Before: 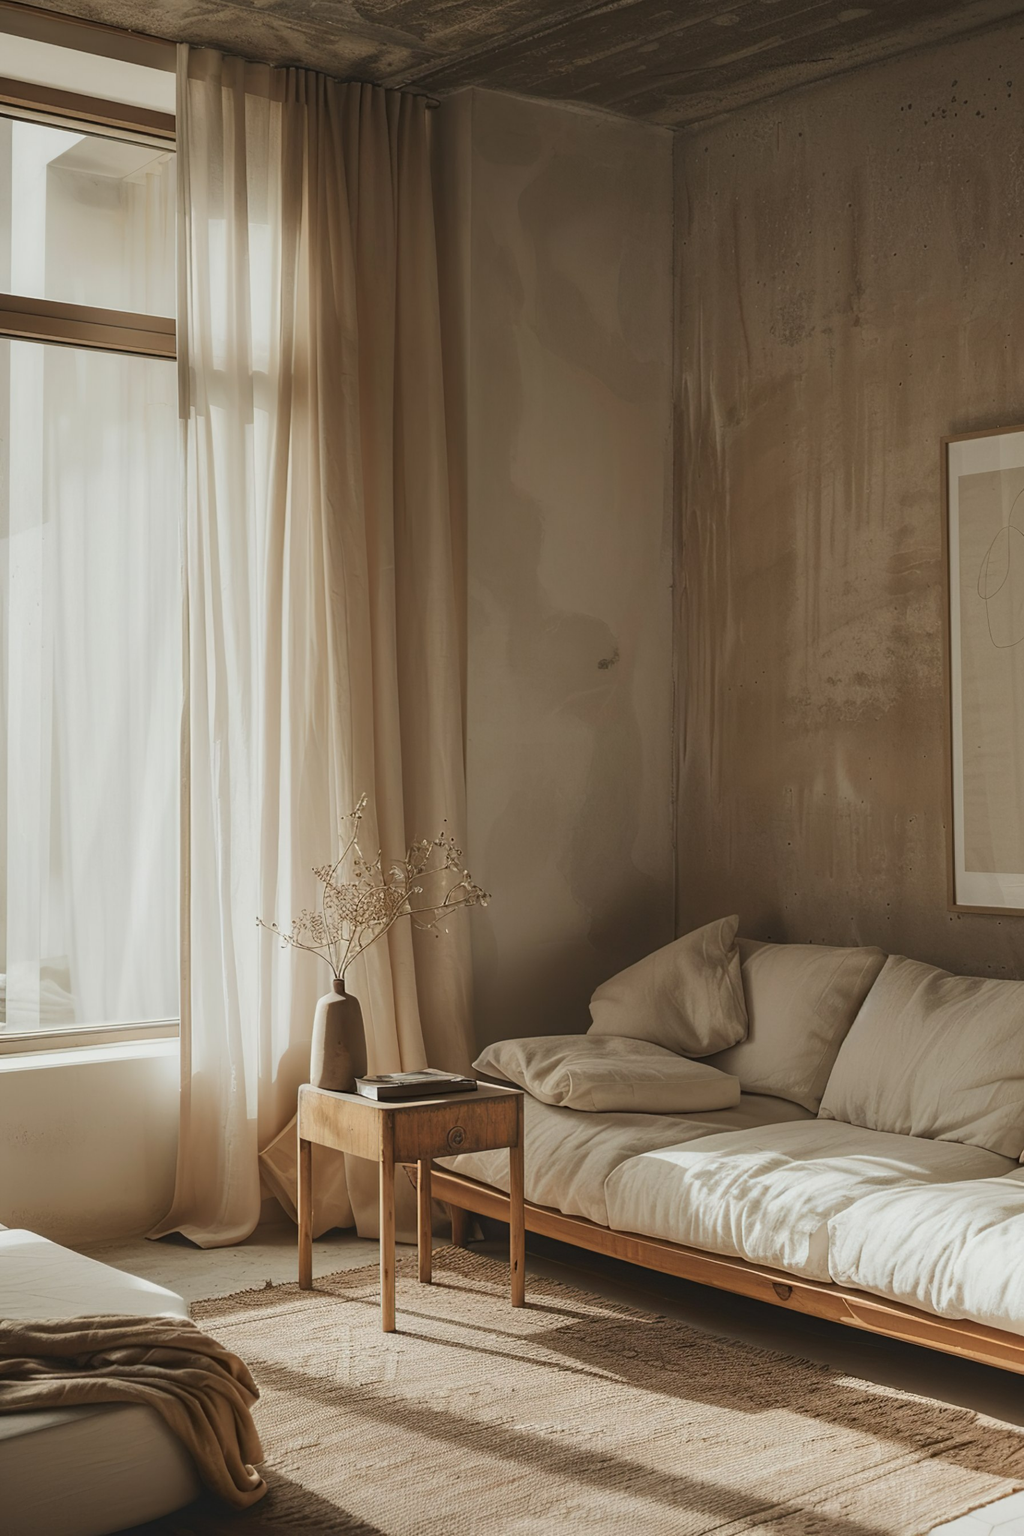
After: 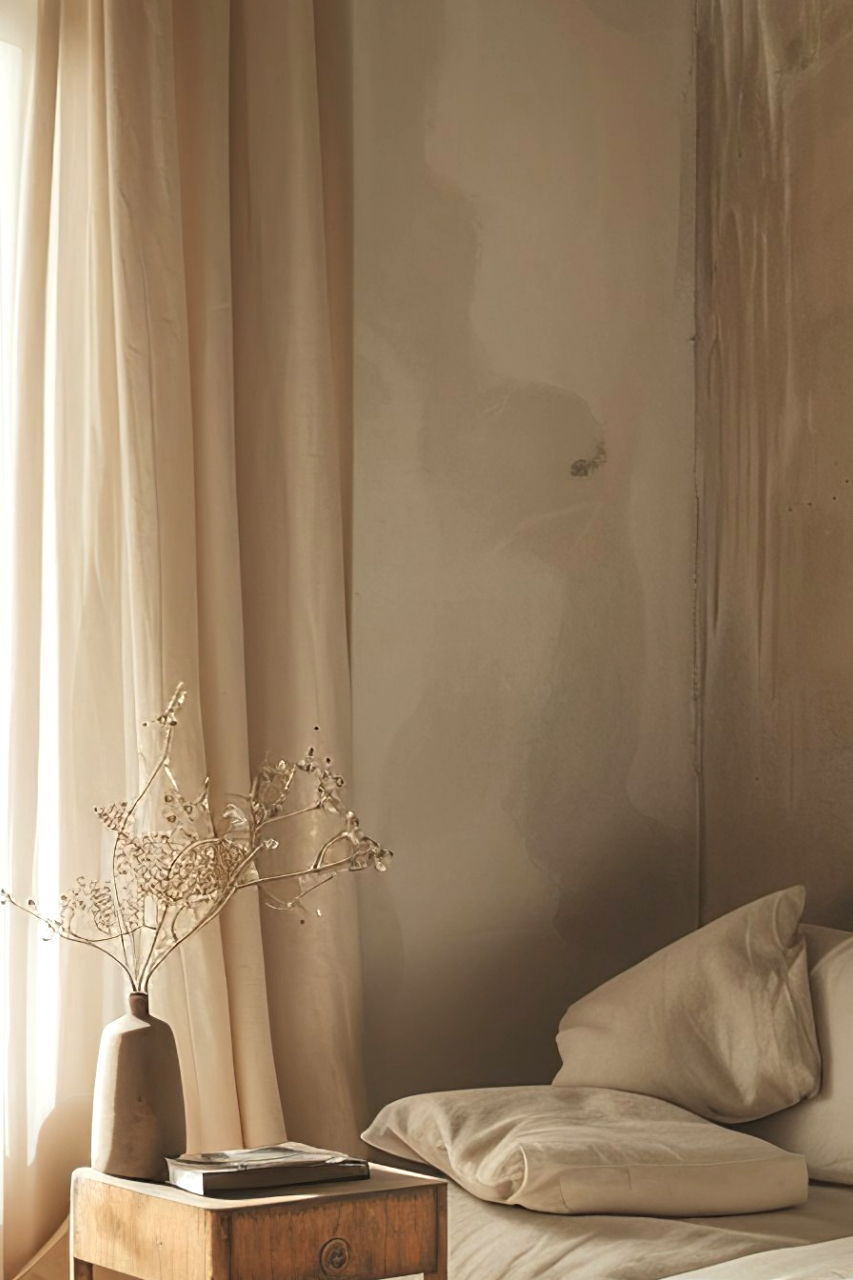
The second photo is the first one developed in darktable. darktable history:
exposure: exposure 0.648 EV, compensate highlight preservation false
crop: left 25%, top 25%, right 25%, bottom 25%
